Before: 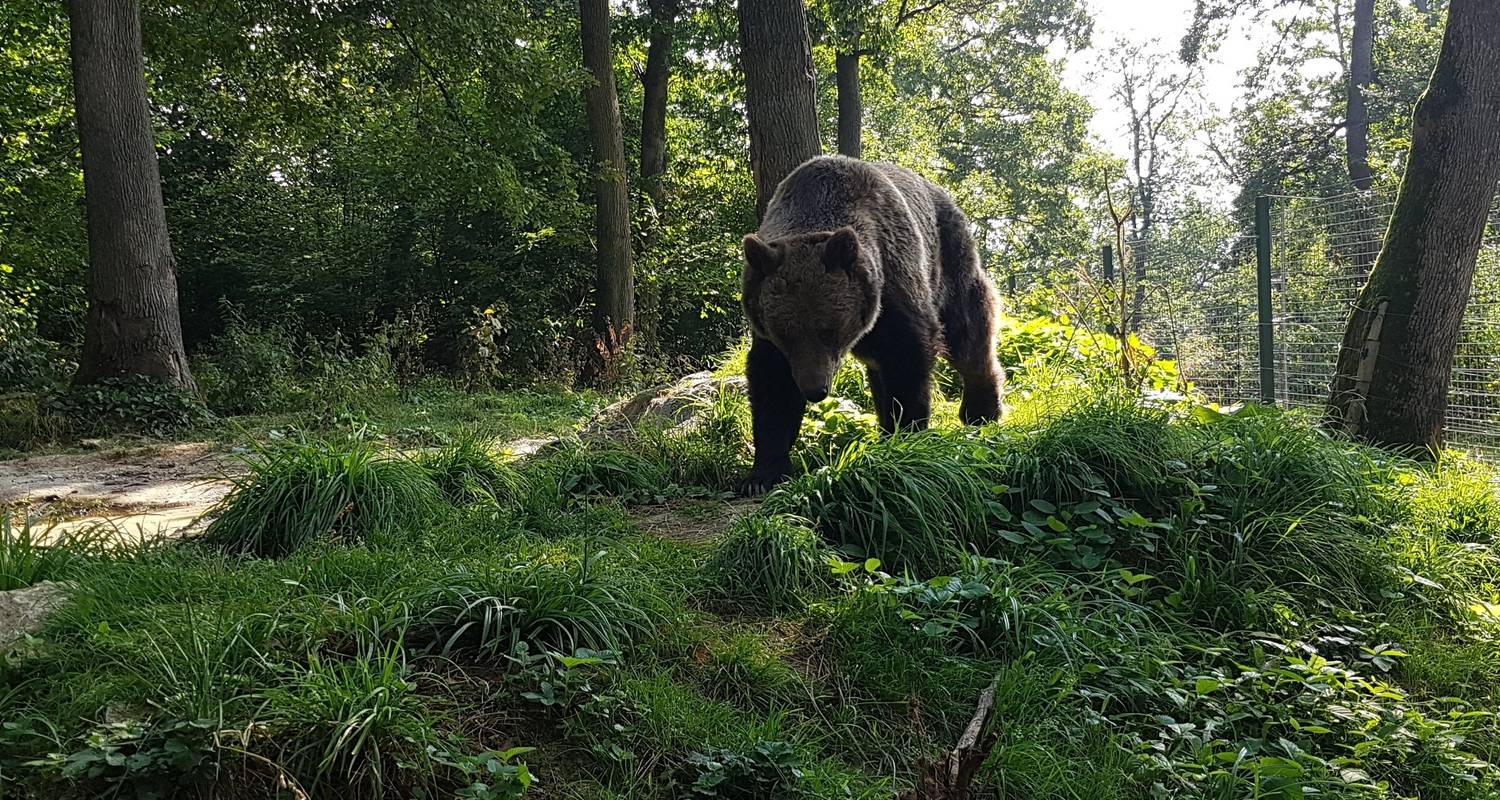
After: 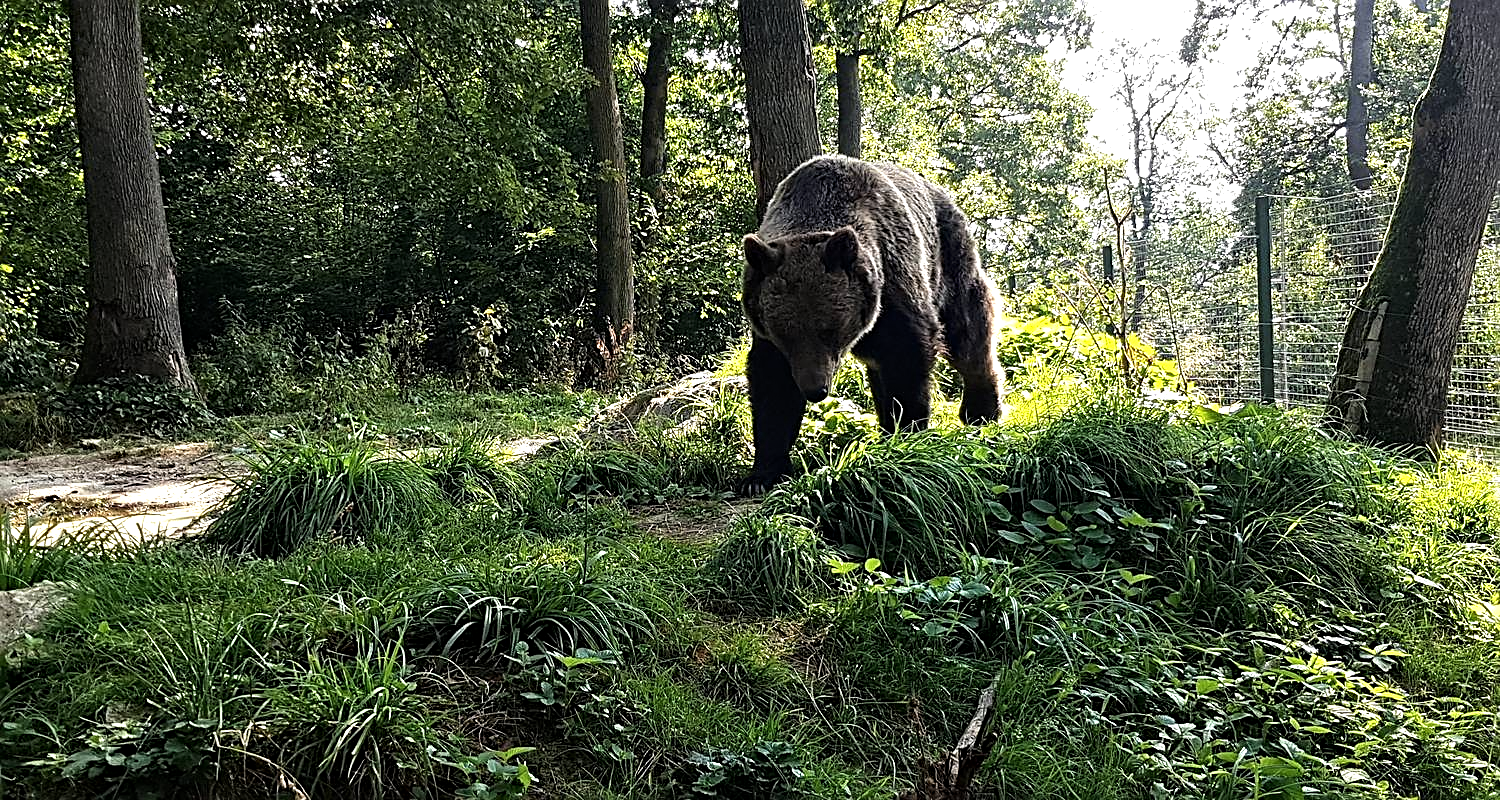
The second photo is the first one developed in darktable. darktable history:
sharpen: on, module defaults
tone equalizer: -8 EV -0.782 EV, -7 EV -0.678 EV, -6 EV -0.583 EV, -5 EV -0.377 EV, -3 EV 0.367 EV, -2 EV 0.6 EV, -1 EV 0.688 EV, +0 EV 0.731 EV
contrast equalizer: octaves 7, y [[0.5, 0.5, 0.544, 0.569, 0.5, 0.5], [0.5 ×6], [0.5 ×6], [0 ×6], [0 ×6]]
